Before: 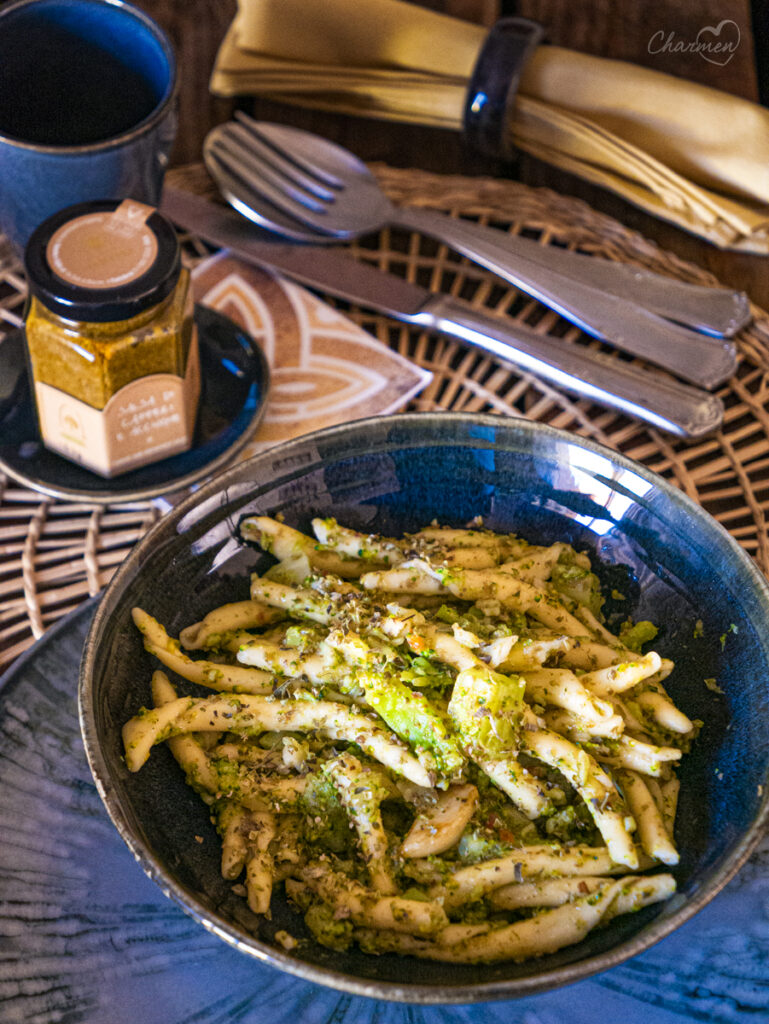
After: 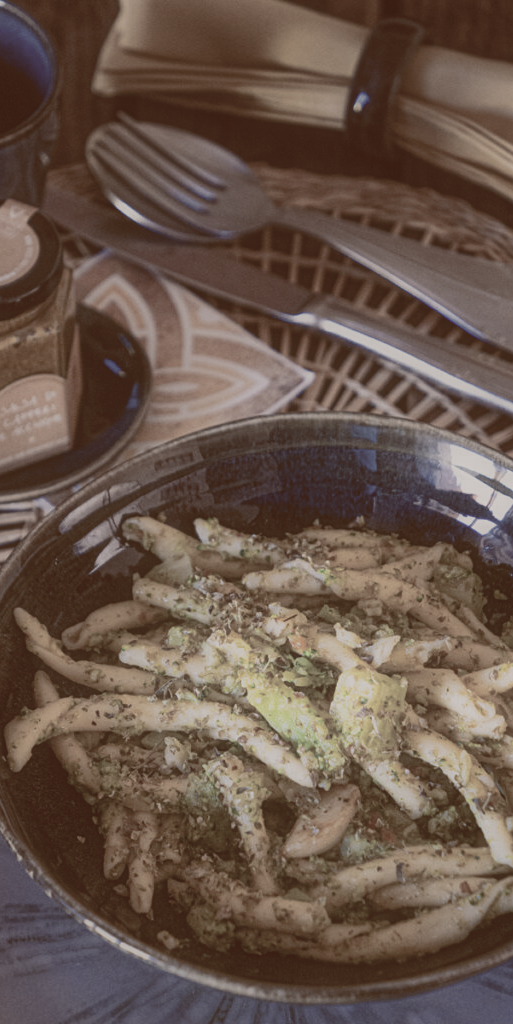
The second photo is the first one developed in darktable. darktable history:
color balance rgb: shadows lift › luminance 1%, shadows lift › chroma 0.2%, shadows lift › hue 20°, power › luminance 1%, power › chroma 0.4%, power › hue 34°, highlights gain › luminance 0.8%, highlights gain › chroma 0.4%, highlights gain › hue 44°, global offset › chroma 0.4%, global offset › hue 34°, white fulcrum 0.08 EV, linear chroma grading › shadows -7%, linear chroma grading › highlights -7%, linear chroma grading › global chroma -10%, linear chroma grading › mid-tones -8%, perceptual saturation grading › global saturation -28%, perceptual saturation grading › highlights -20%, perceptual saturation grading › mid-tones -24%, perceptual saturation grading › shadows -24%, perceptual brilliance grading › global brilliance -1%, perceptual brilliance grading › highlights -1%, perceptual brilliance grading › mid-tones -1%, perceptual brilliance grading › shadows -1%, global vibrance -17%, contrast -6%
exposure: black level correction -0.015, exposure -0.5 EV, compensate highlight preservation false
contrast equalizer: y [[0.5, 0.496, 0.435, 0.435, 0.496, 0.5], [0.5 ×6], [0.5 ×6], [0 ×6], [0 ×6]]
crop and rotate: left 15.446%, right 17.836%
